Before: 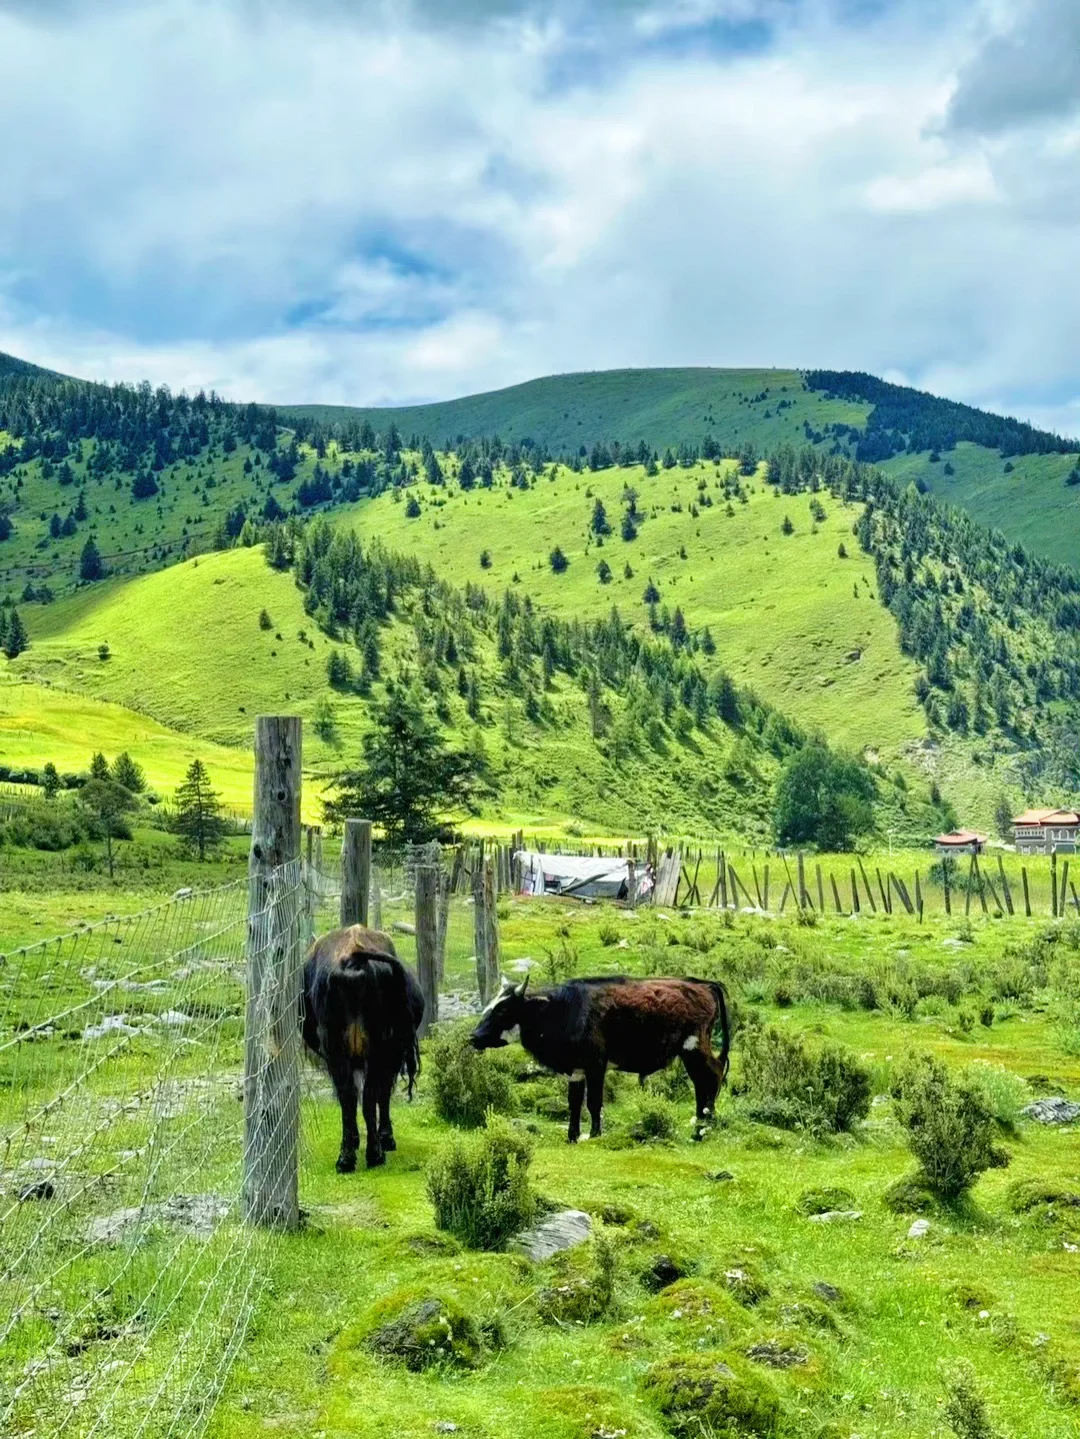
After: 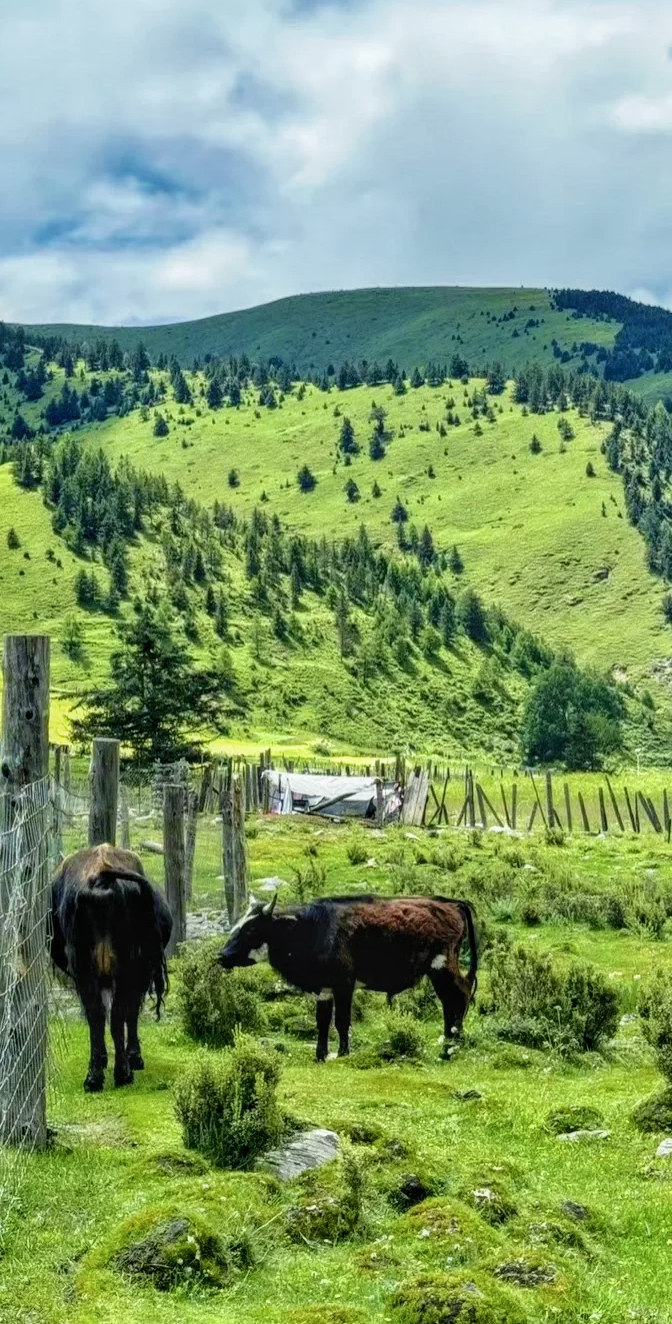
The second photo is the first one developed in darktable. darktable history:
contrast brightness saturation: contrast -0.089, brightness -0.041, saturation -0.114
local contrast: detail 130%
crop and rotate: left 23.403%, top 5.64%, right 14.283%, bottom 2.31%
